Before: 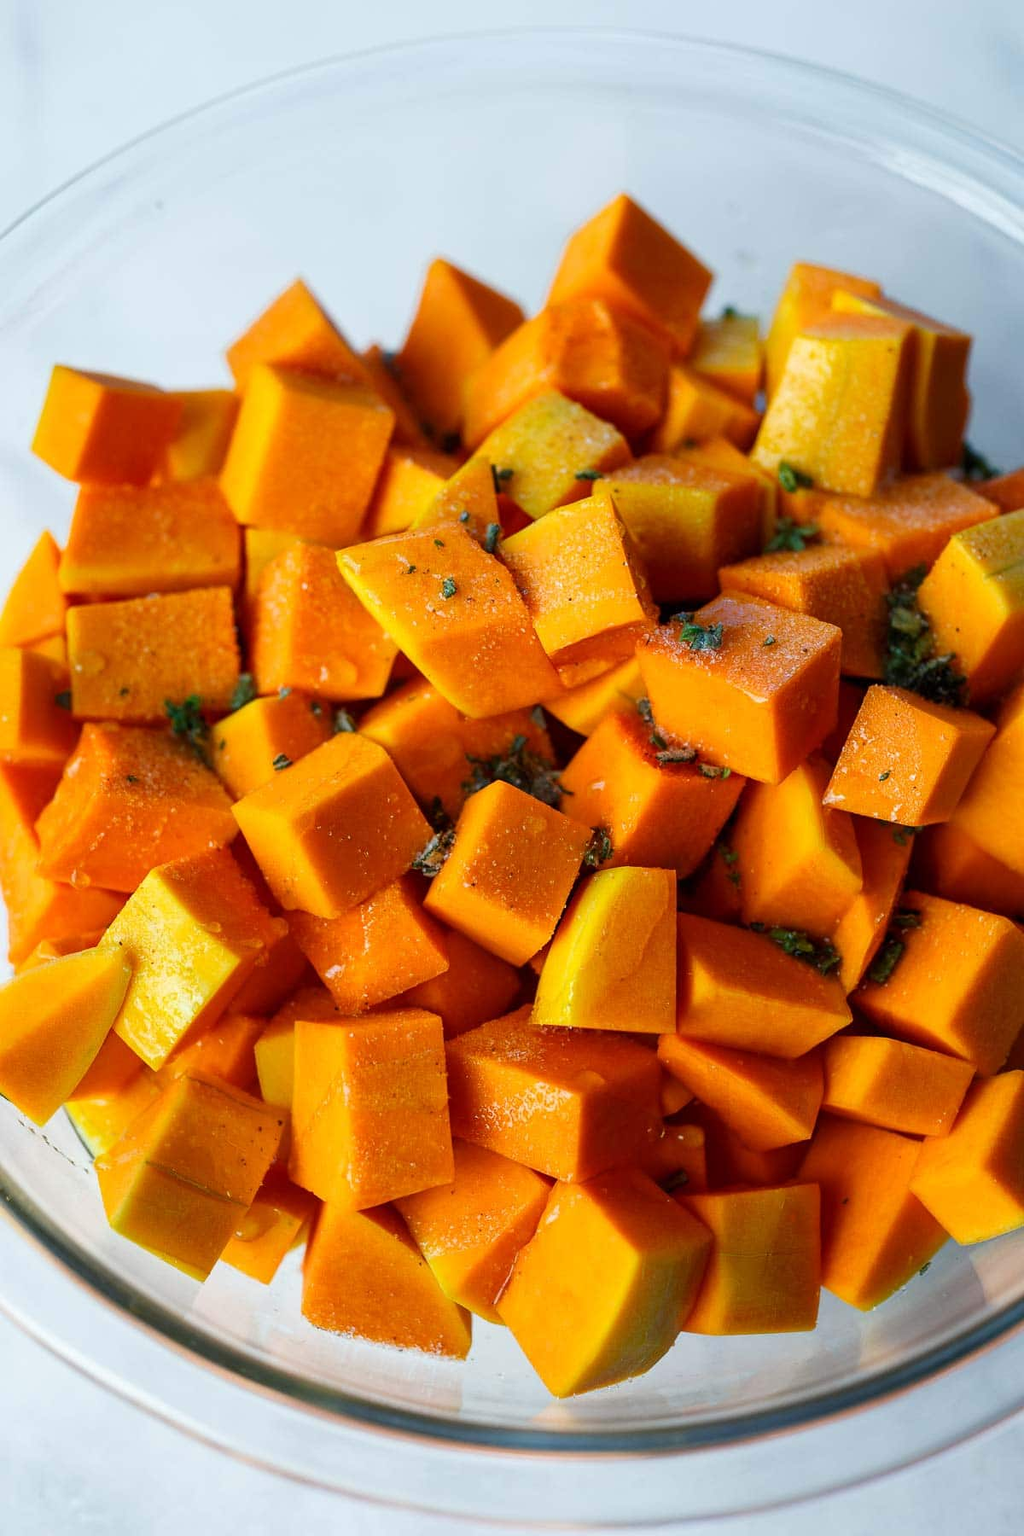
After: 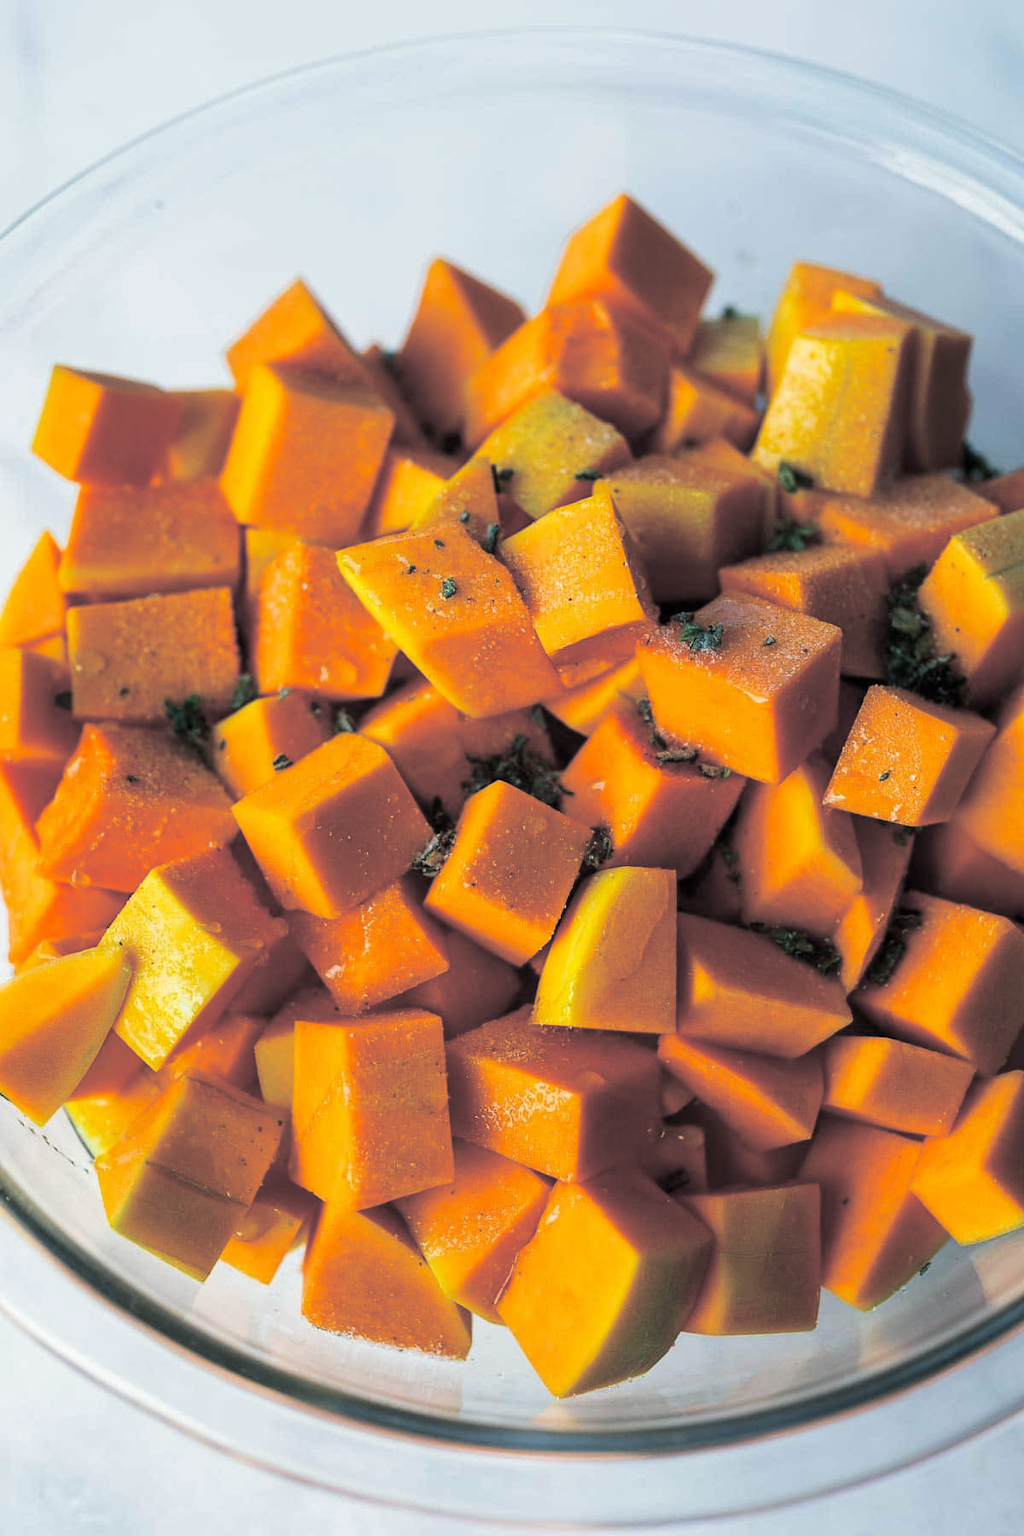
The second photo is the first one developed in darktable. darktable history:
split-toning: shadows › hue 201.6°, shadows › saturation 0.16, highlights › hue 50.4°, highlights › saturation 0.2, balance -49.9
